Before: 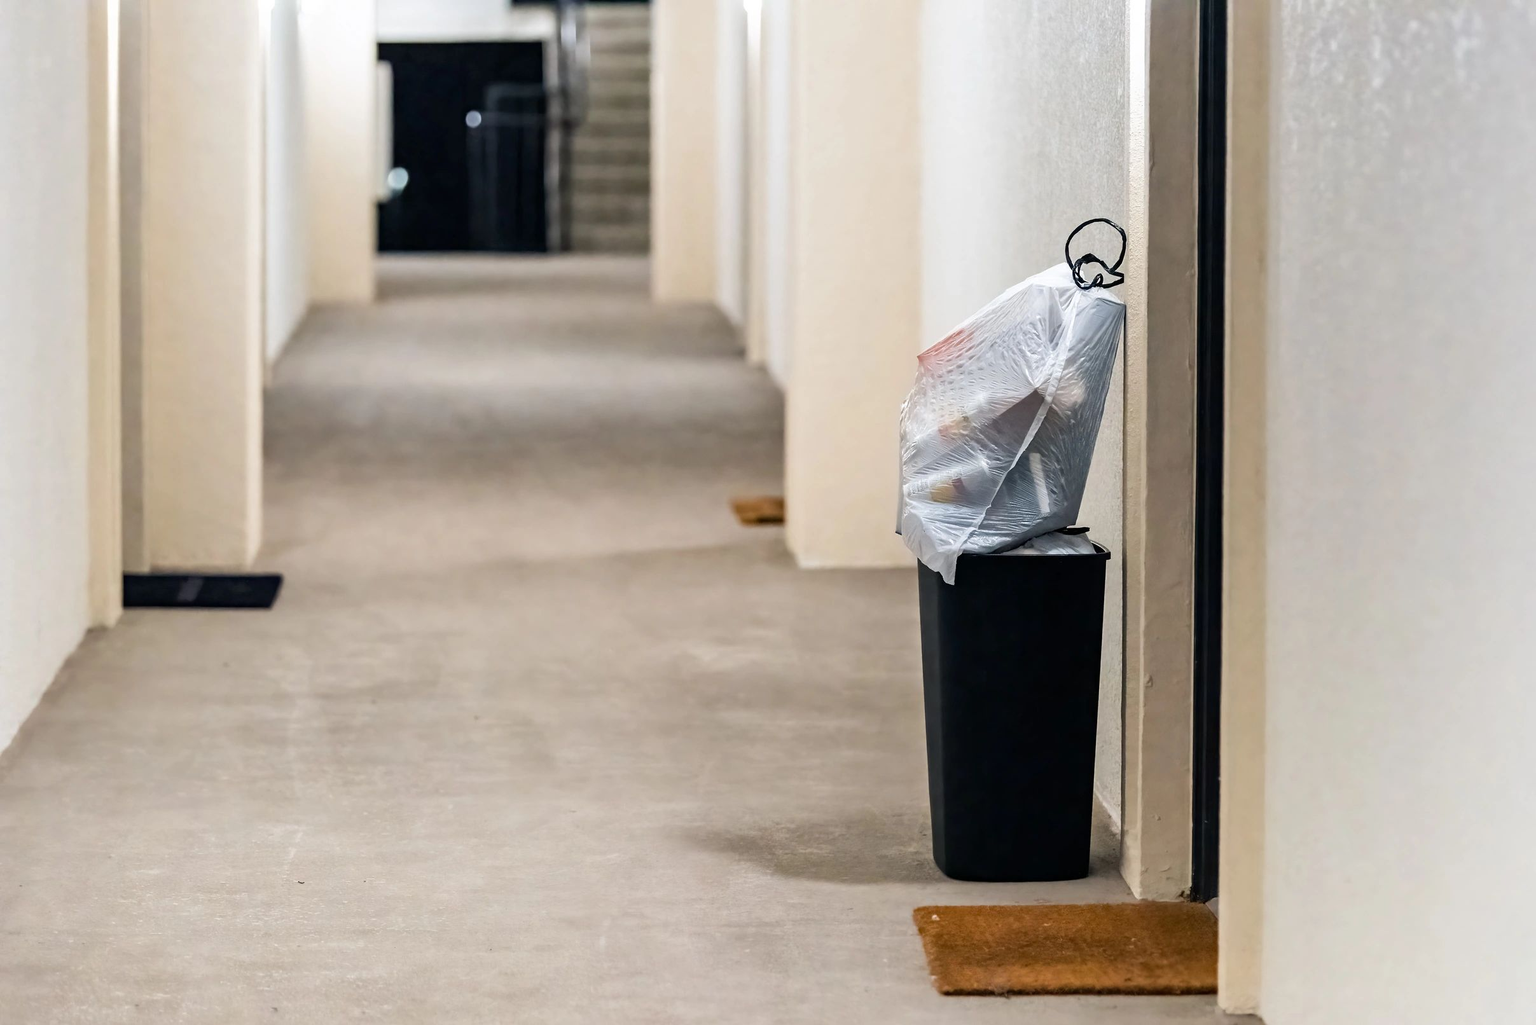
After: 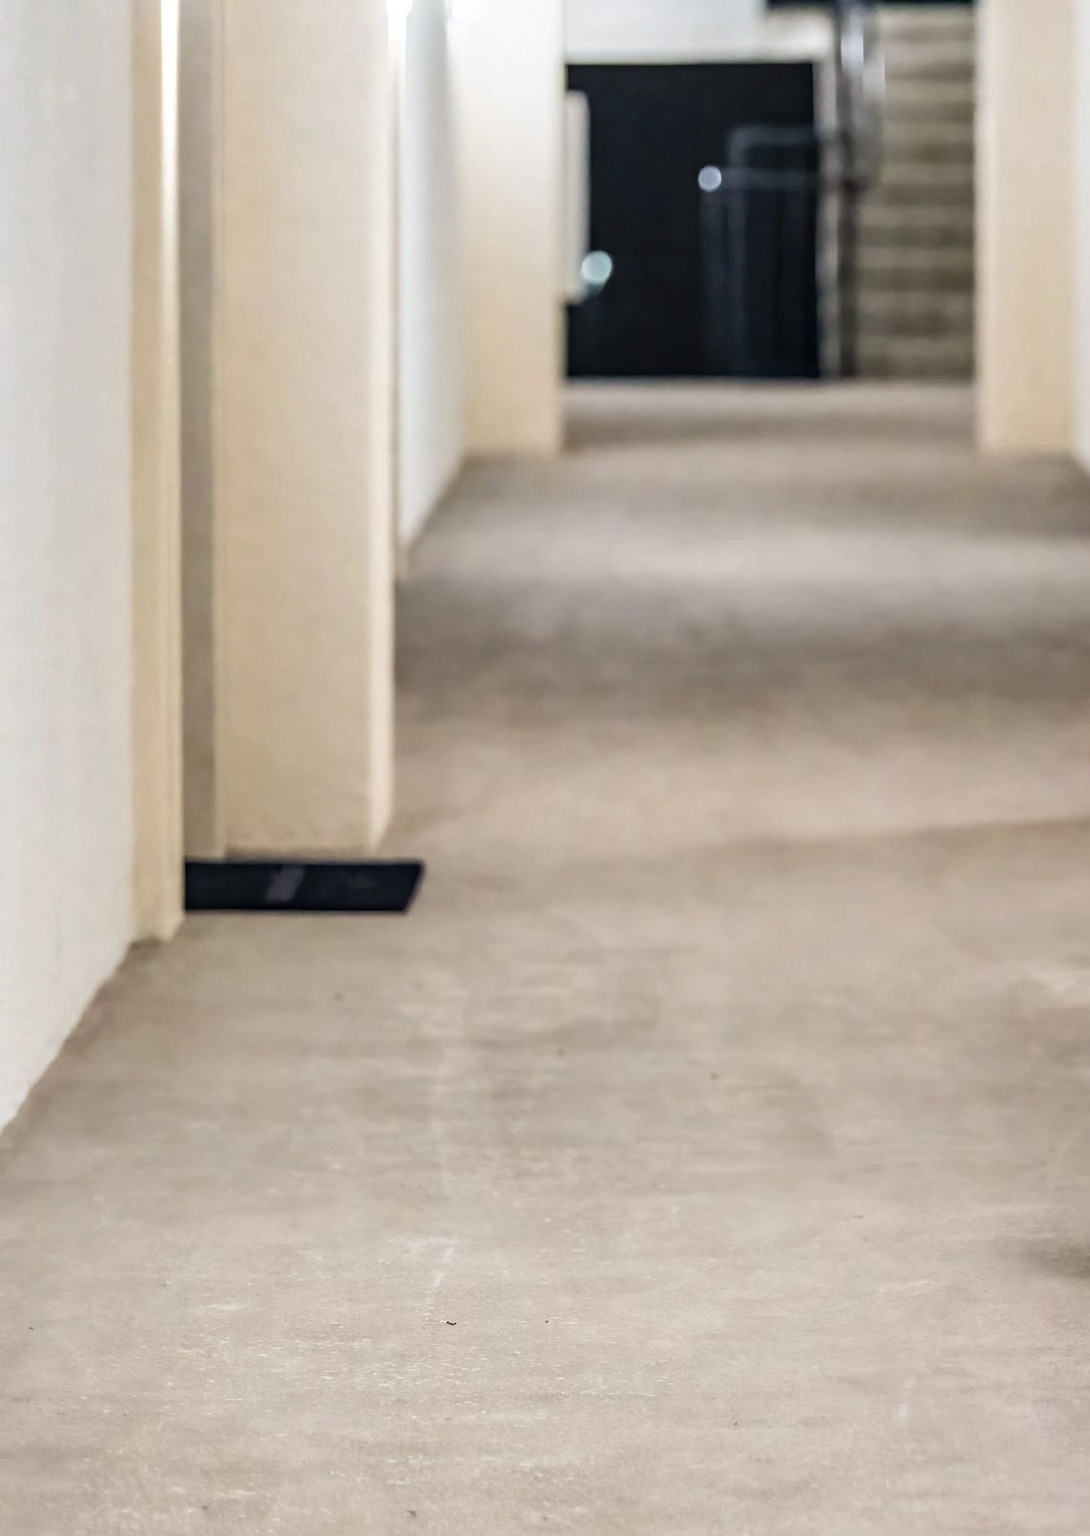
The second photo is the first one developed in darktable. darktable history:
crop and rotate: left 0.02%, top 0%, right 52.606%
local contrast: detail 118%
